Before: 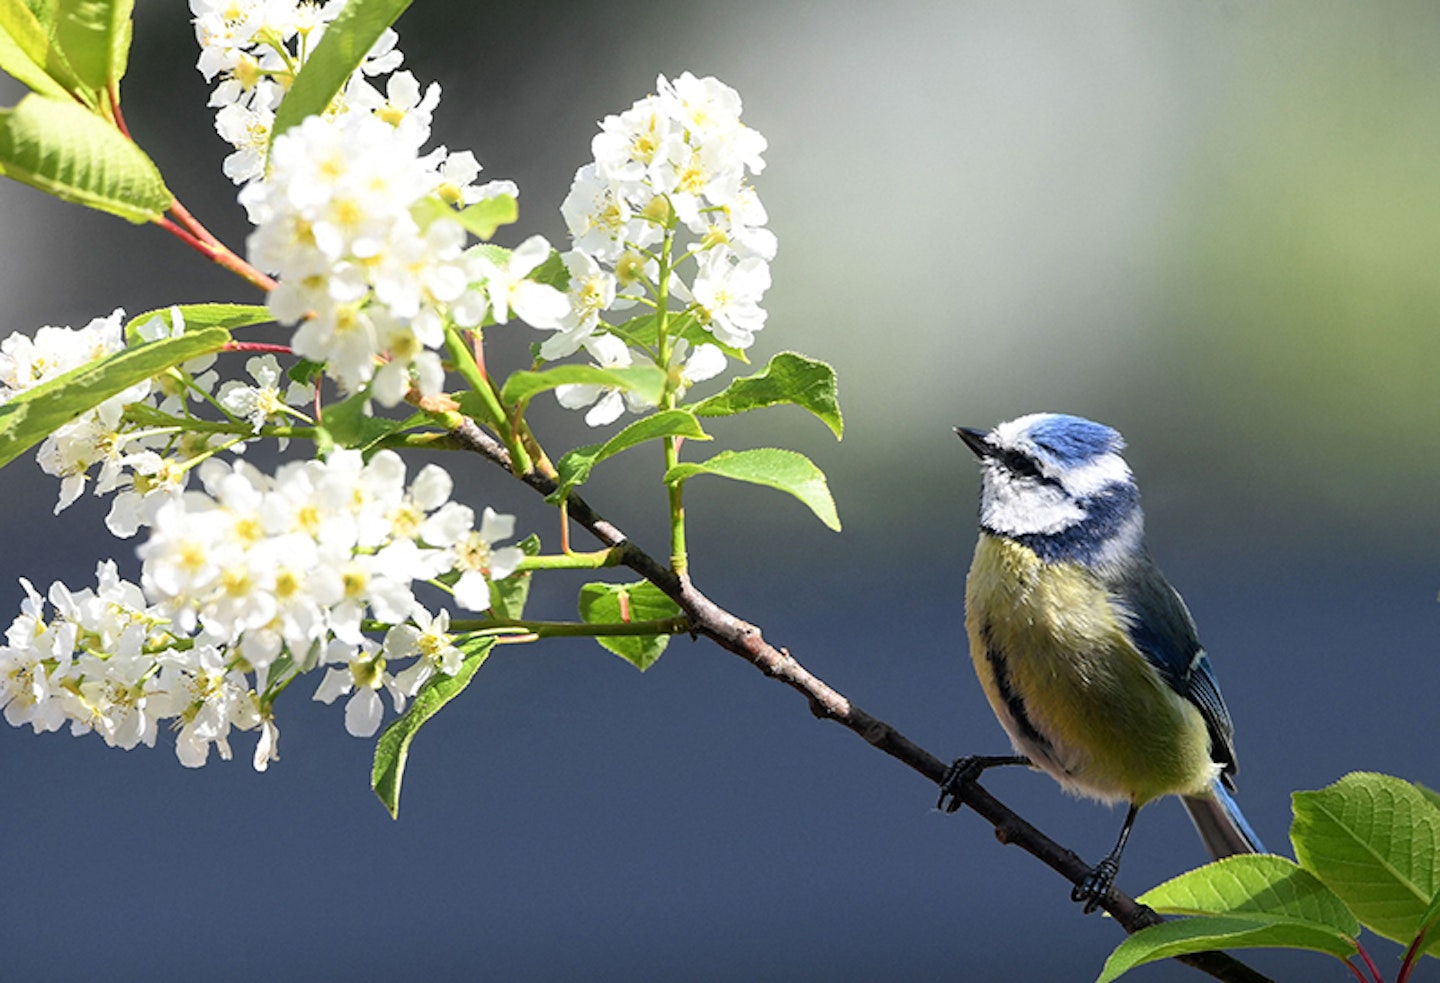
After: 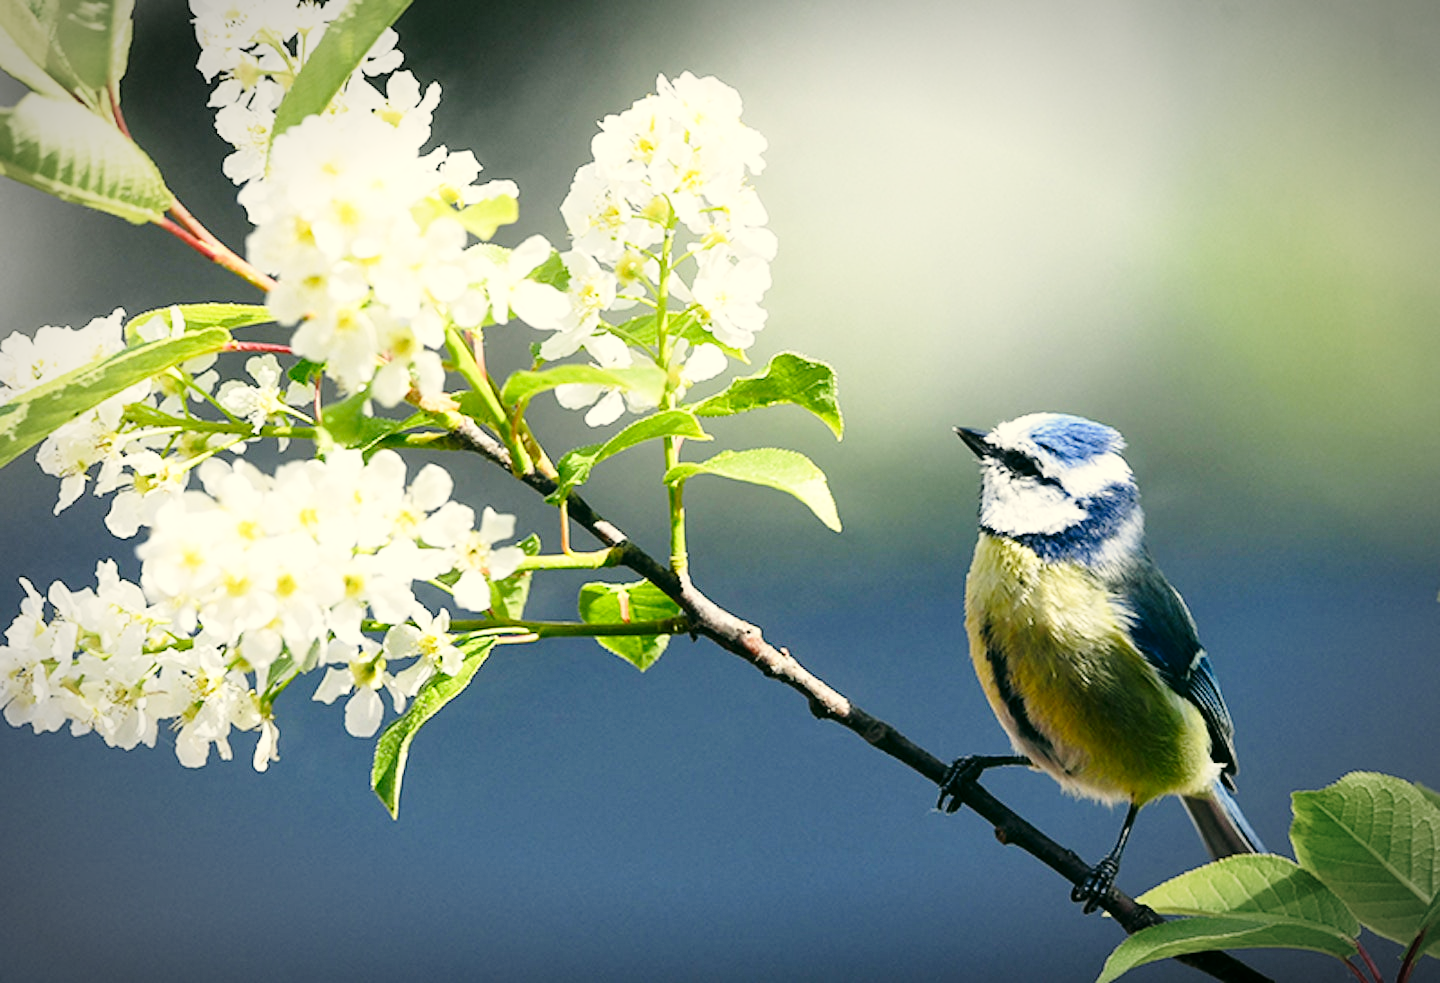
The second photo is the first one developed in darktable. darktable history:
color correction: highlights a* -0.482, highlights b* 9.48, shadows a* -9.48, shadows b* 0.803
vignetting: automatic ratio true
base curve: curves: ch0 [(0, 0) (0.028, 0.03) (0.121, 0.232) (0.46, 0.748) (0.859, 0.968) (1, 1)], preserve colors none
